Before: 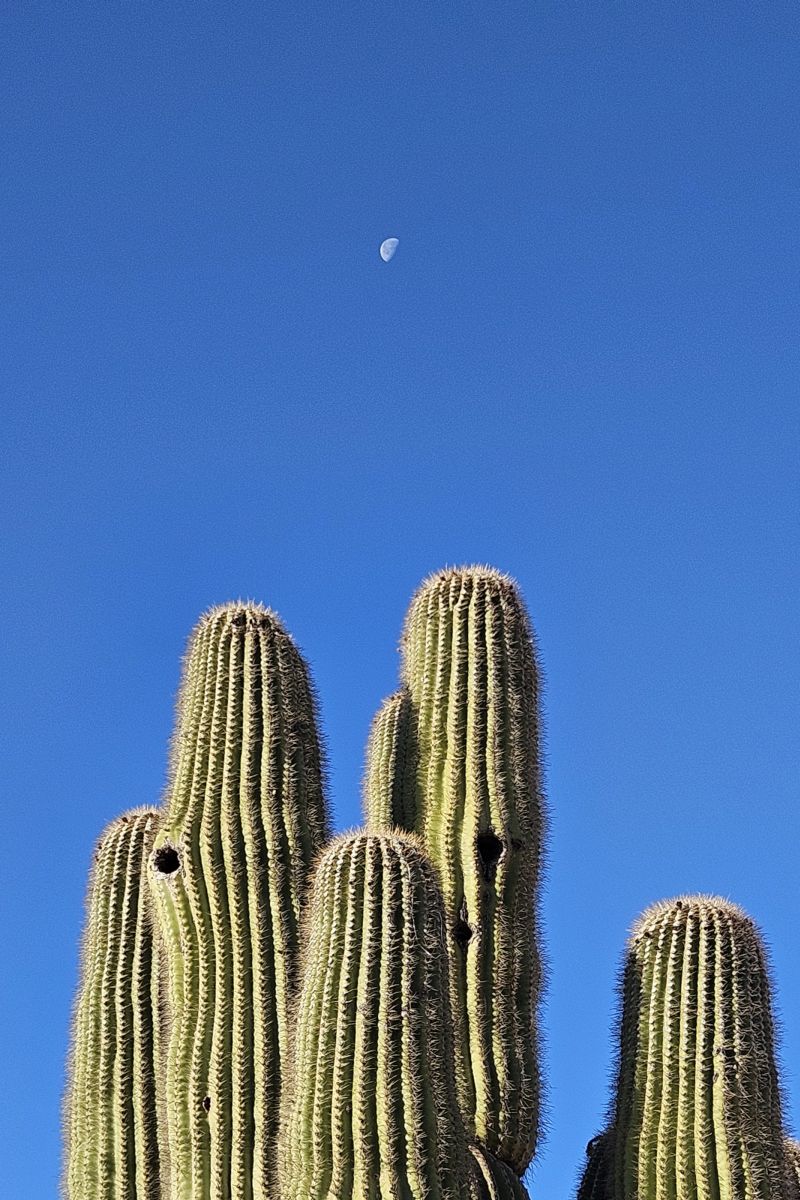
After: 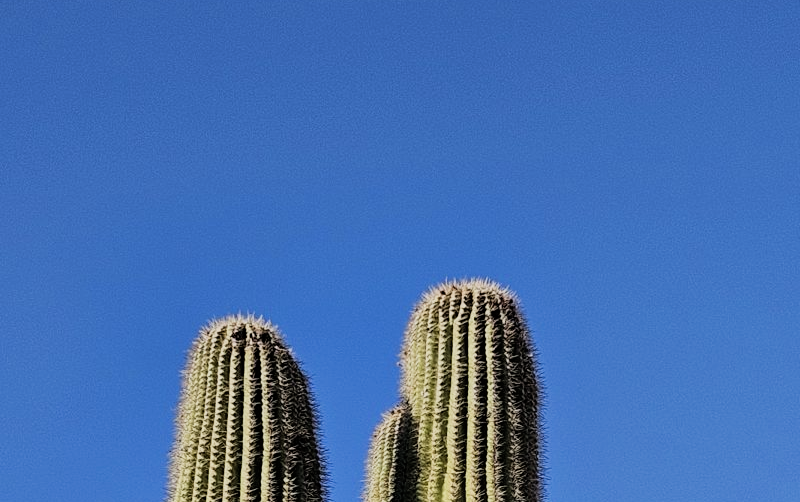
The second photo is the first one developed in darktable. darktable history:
filmic rgb: black relative exposure -7.65 EV, white relative exposure 4.56 EV, hardness 3.61, contrast 1.25
crop and rotate: top 23.84%, bottom 34.294%
rgb levels: preserve colors max RGB
exposure: exposure -0.116 EV, compensate exposure bias true, compensate highlight preservation false
